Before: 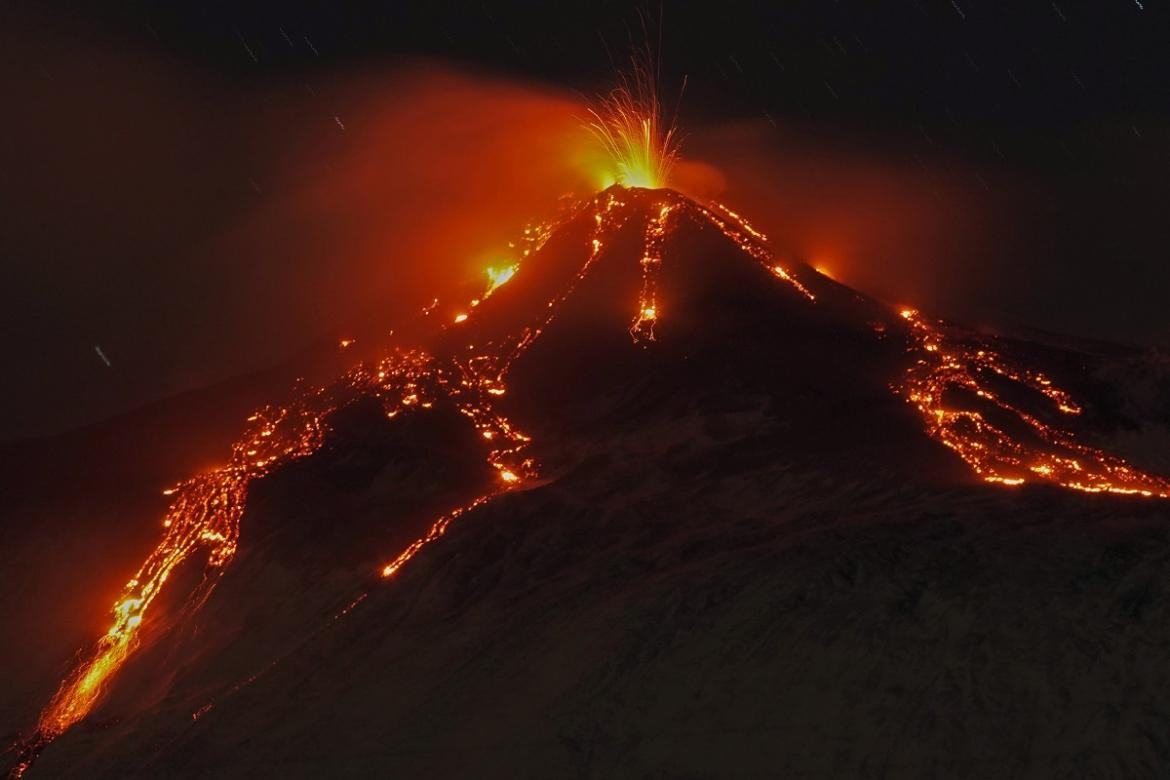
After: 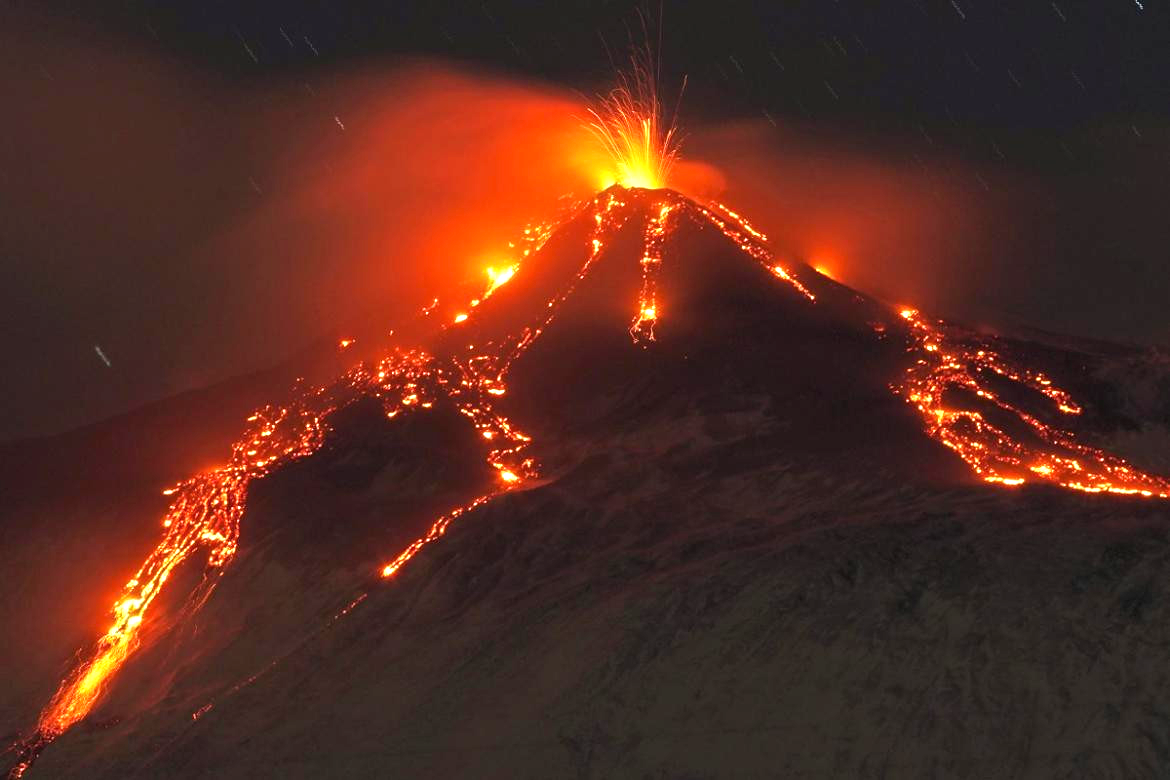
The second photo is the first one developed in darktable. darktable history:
exposure: black level correction 0, exposure 1.404 EV, compensate highlight preservation false
